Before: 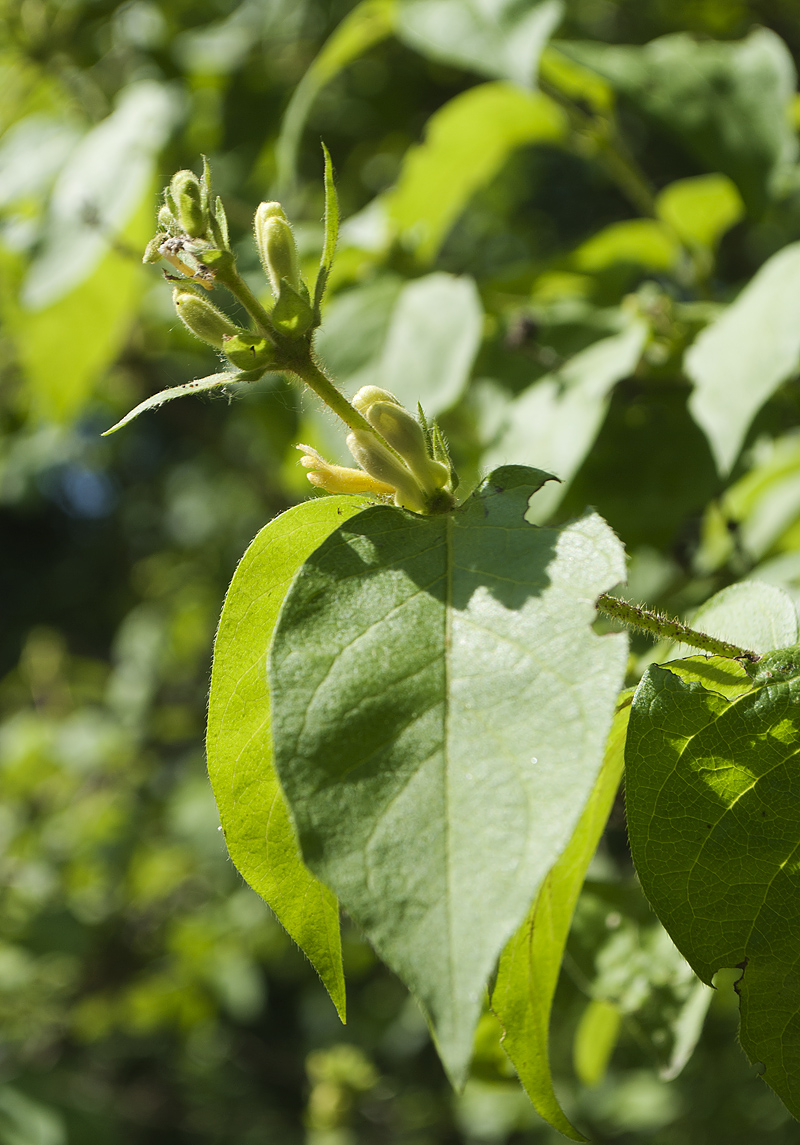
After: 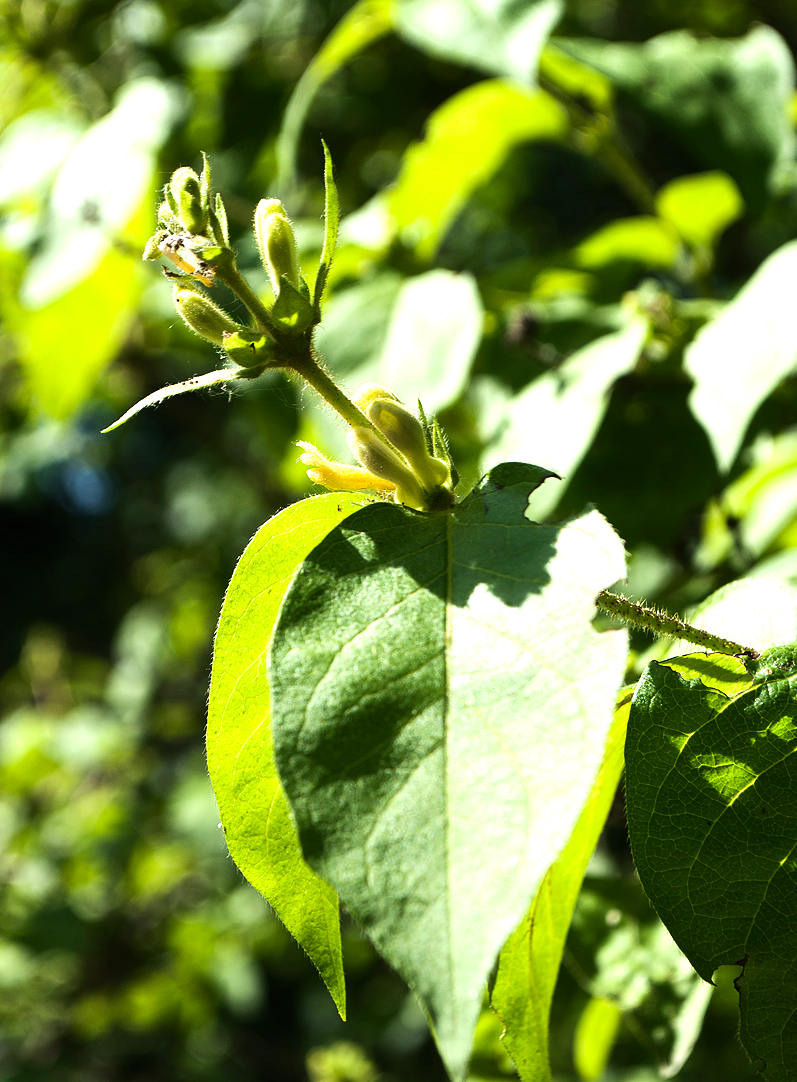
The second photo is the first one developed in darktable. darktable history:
crop: top 0.347%, right 0.261%, bottom 5.1%
tone equalizer: -8 EV -1.1 EV, -7 EV -1.04 EV, -6 EV -0.904 EV, -5 EV -0.585 EV, -3 EV 0.551 EV, -2 EV 0.895 EV, -1 EV 0.987 EV, +0 EV 1.05 EV, edges refinement/feathering 500, mask exposure compensation -1.57 EV, preserve details no
